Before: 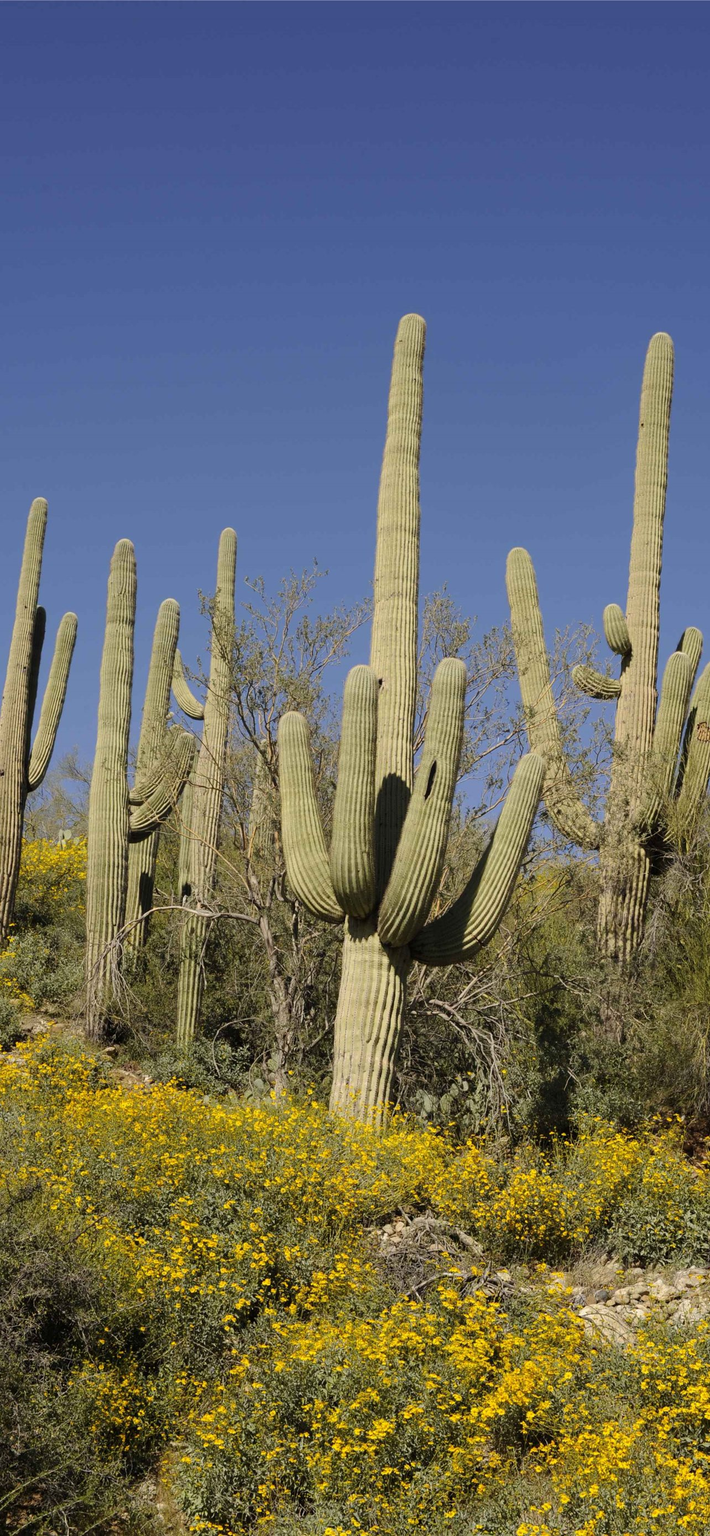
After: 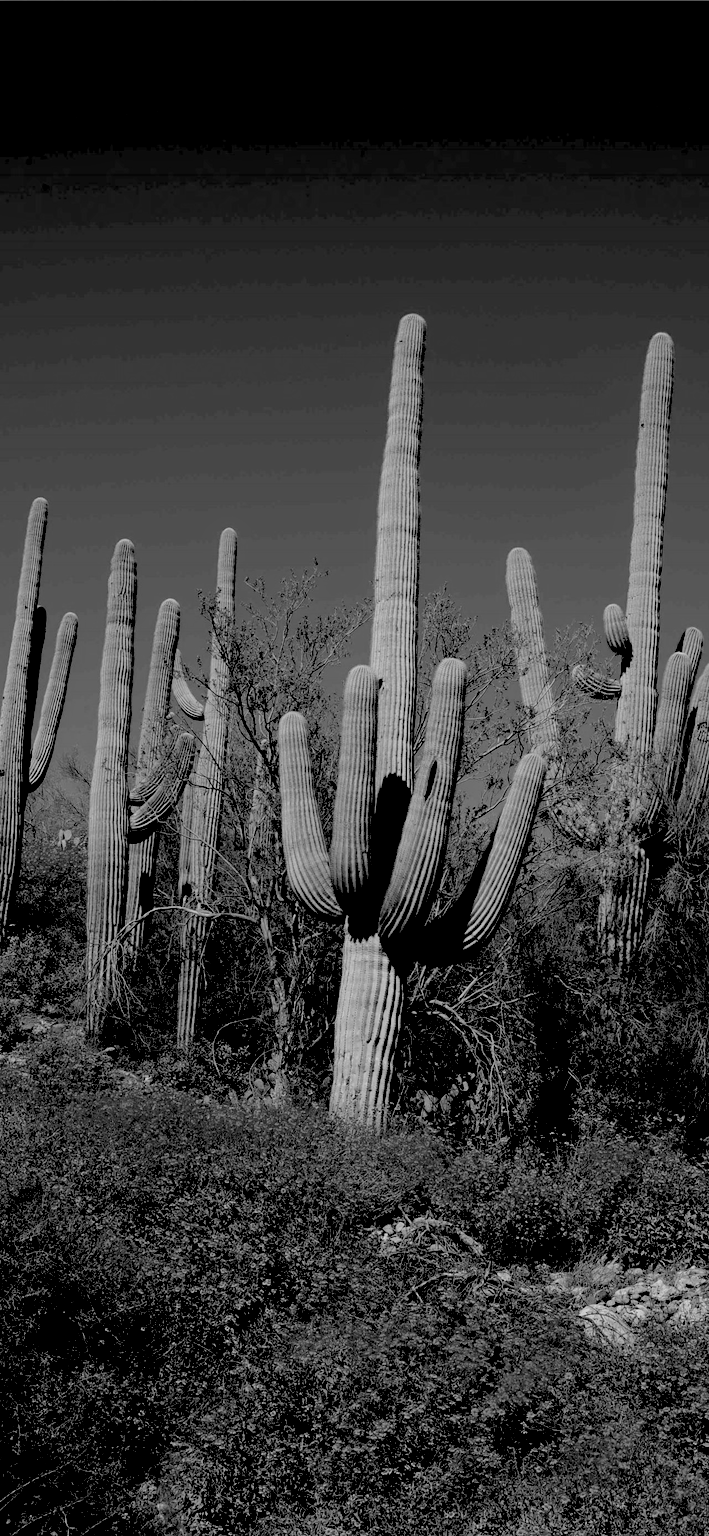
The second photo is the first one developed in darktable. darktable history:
exposure: black level correction 0.1, exposure -0.092 EV, compensate highlight preservation false
monochrome: size 1
